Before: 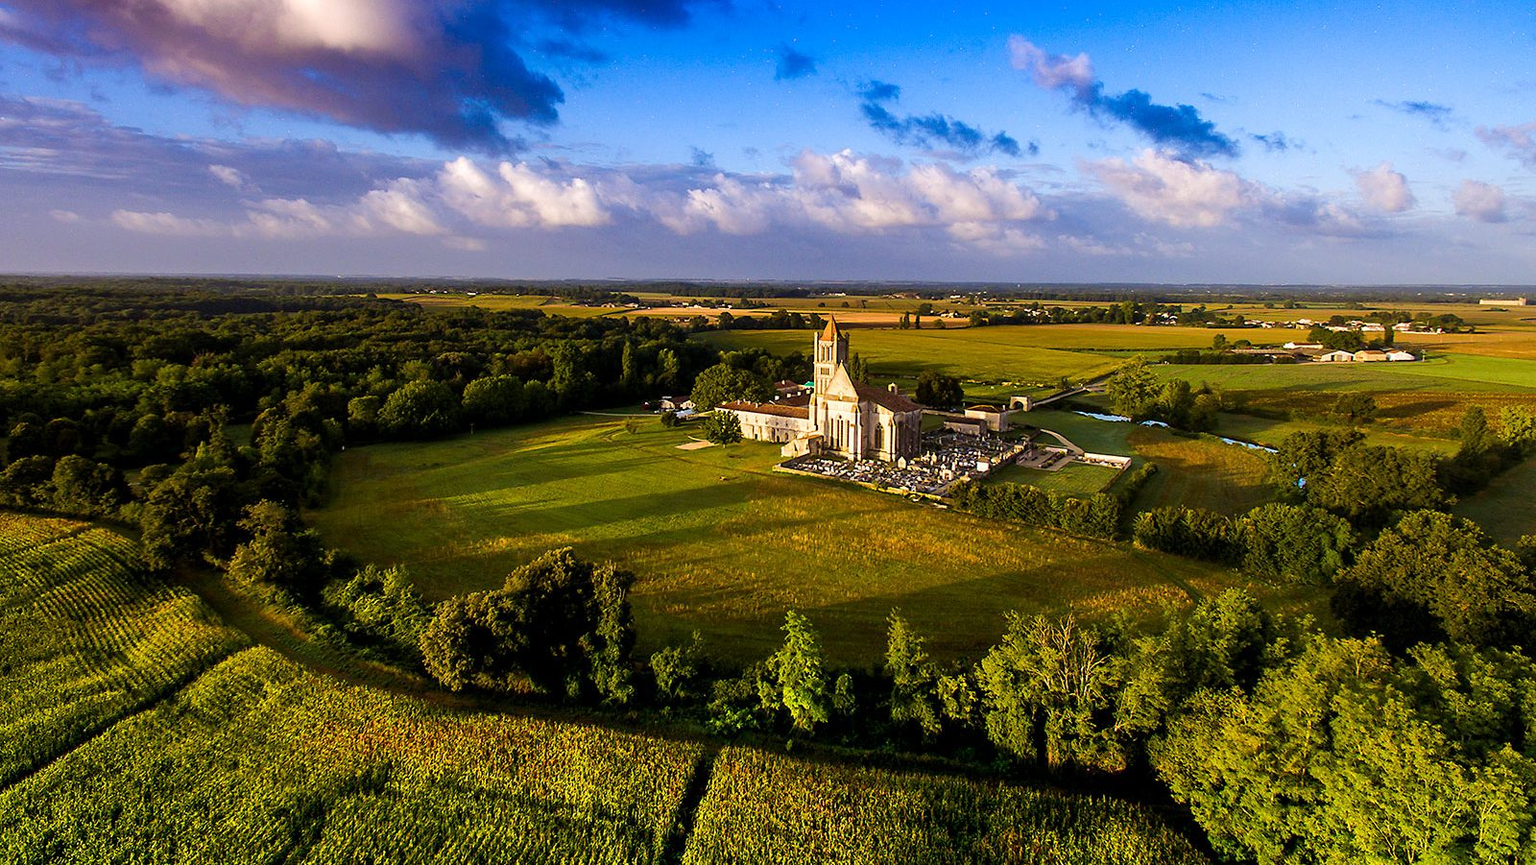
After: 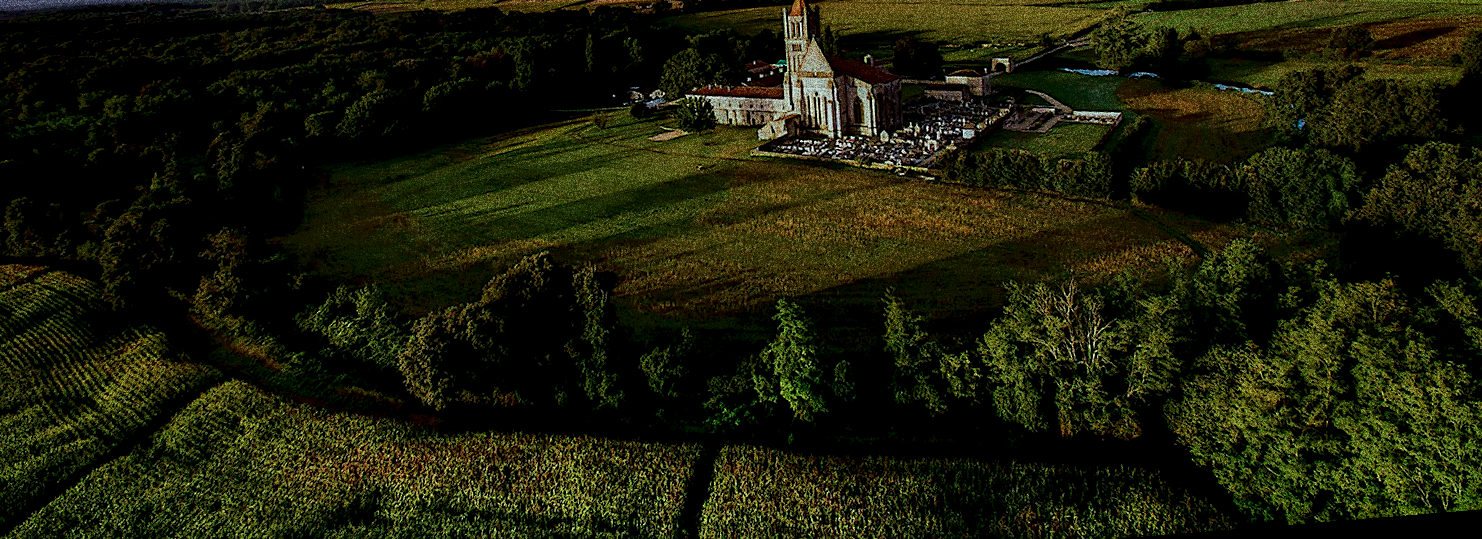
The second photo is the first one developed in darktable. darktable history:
crop and rotate: top 36.435%
local contrast: highlights 0%, shadows 198%, detail 164%, midtone range 0.001
color contrast: blue-yellow contrast 0.7
grain: coarseness 30.02 ISO, strength 100%
sharpen: radius 1.559, amount 0.373, threshold 1.271
color calibration: illuminant F (fluorescent), F source F9 (Cool White Deluxe 4150 K) – high CRI, x 0.374, y 0.373, temperature 4158.34 K
rotate and perspective: rotation -4.57°, crop left 0.054, crop right 0.944, crop top 0.087, crop bottom 0.914
